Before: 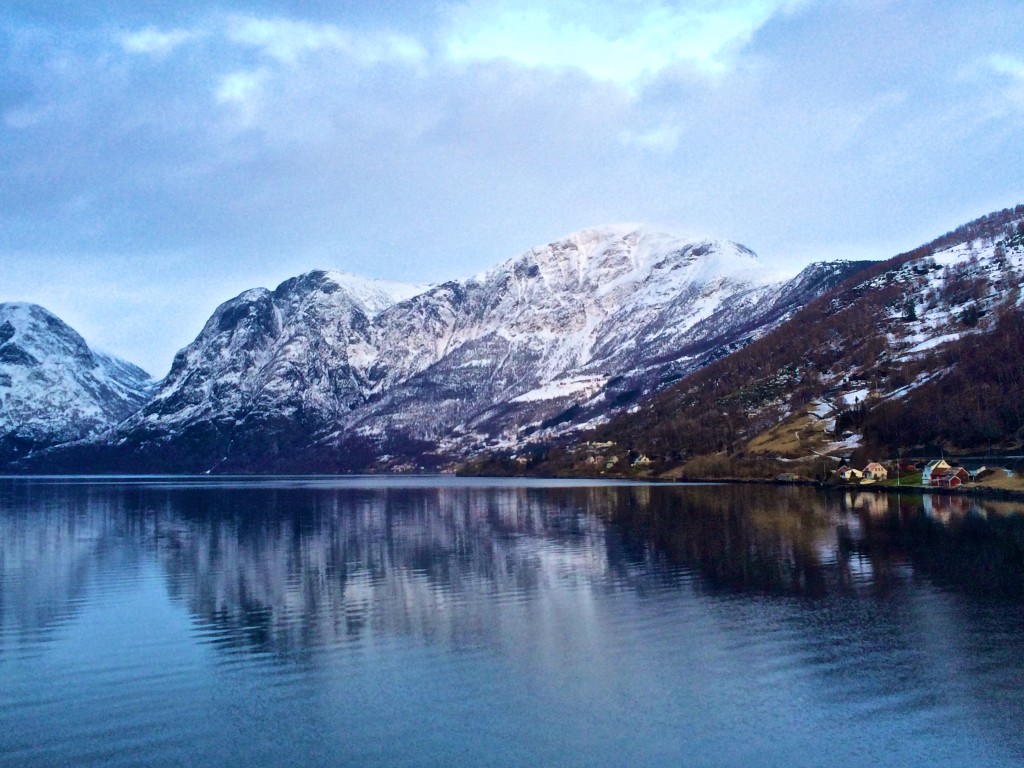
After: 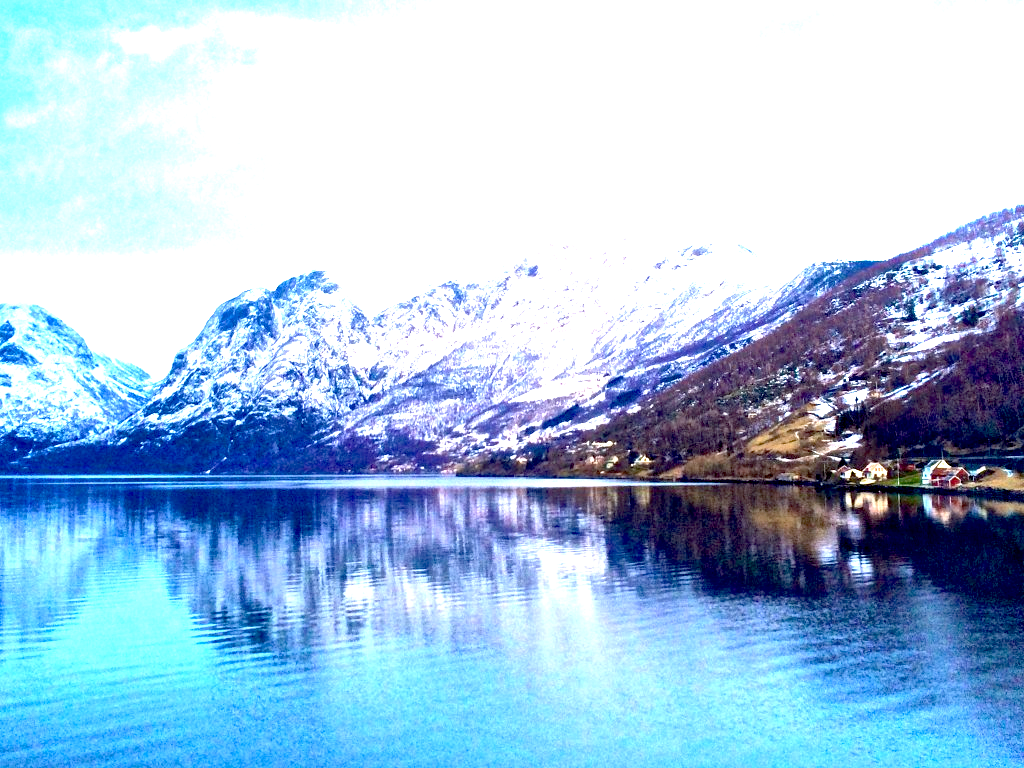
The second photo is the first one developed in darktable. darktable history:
vibrance: on, module defaults
exposure: black level correction 0.005, exposure 2.084 EV, compensate highlight preservation false
haze removal: compatibility mode true, adaptive false
white balance: emerald 1
contrast equalizer: y [[0.5, 0.5, 0.472, 0.5, 0.5, 0.5], [0.5 ×6], [0.5 ×6], [0 ×6], [0 ×6]]
